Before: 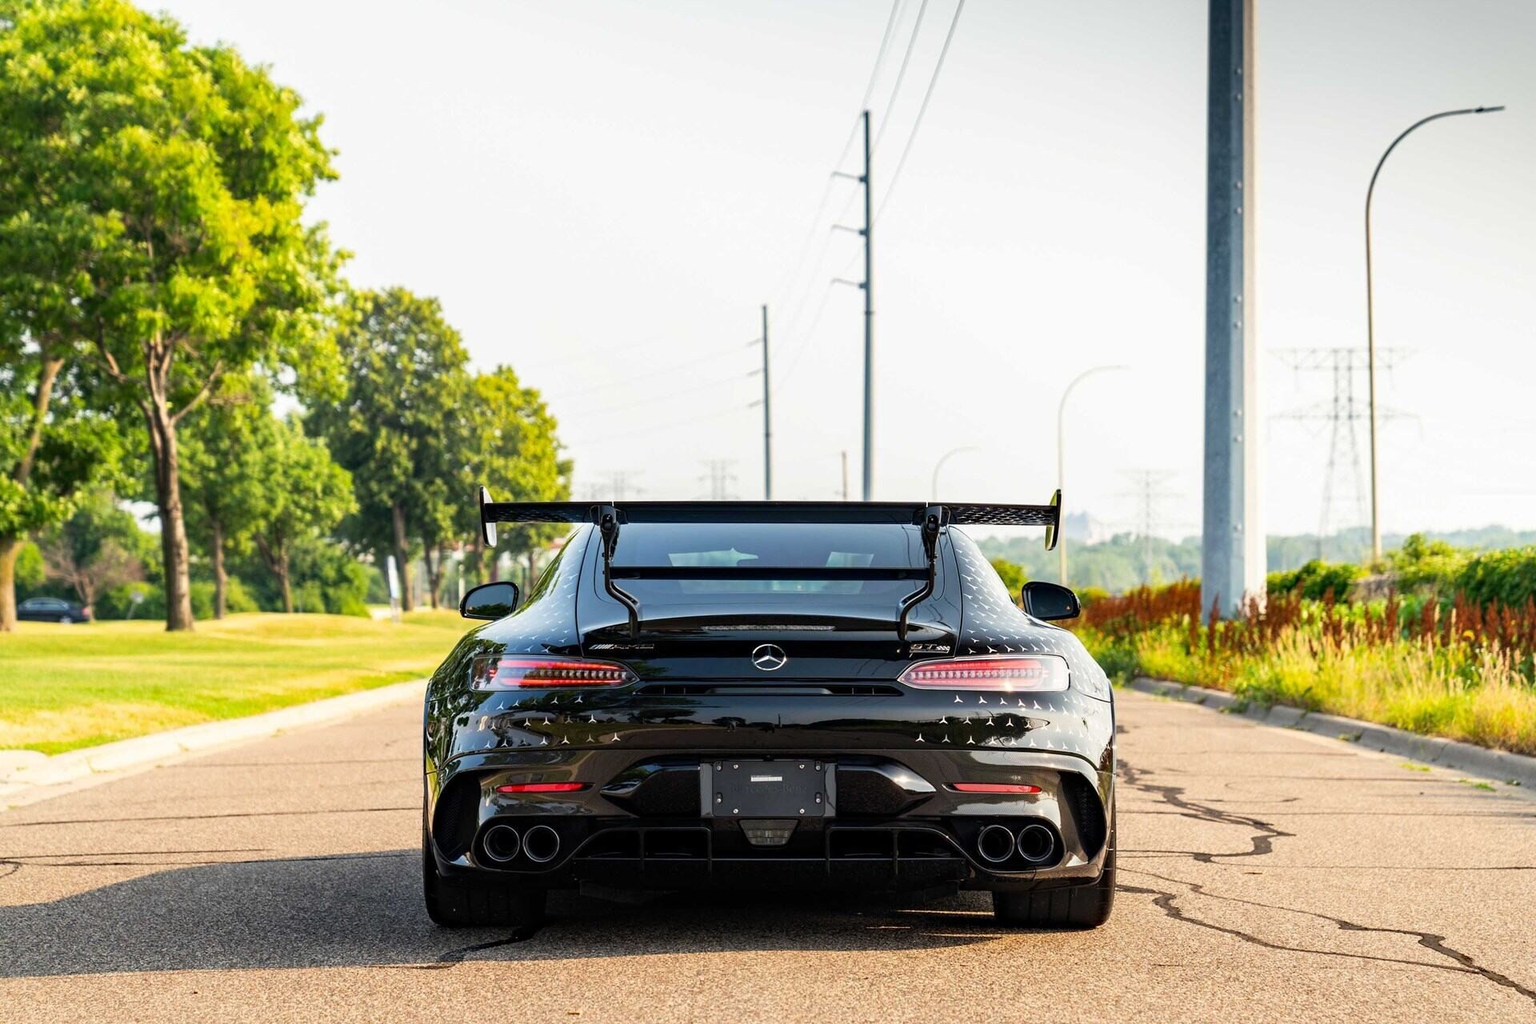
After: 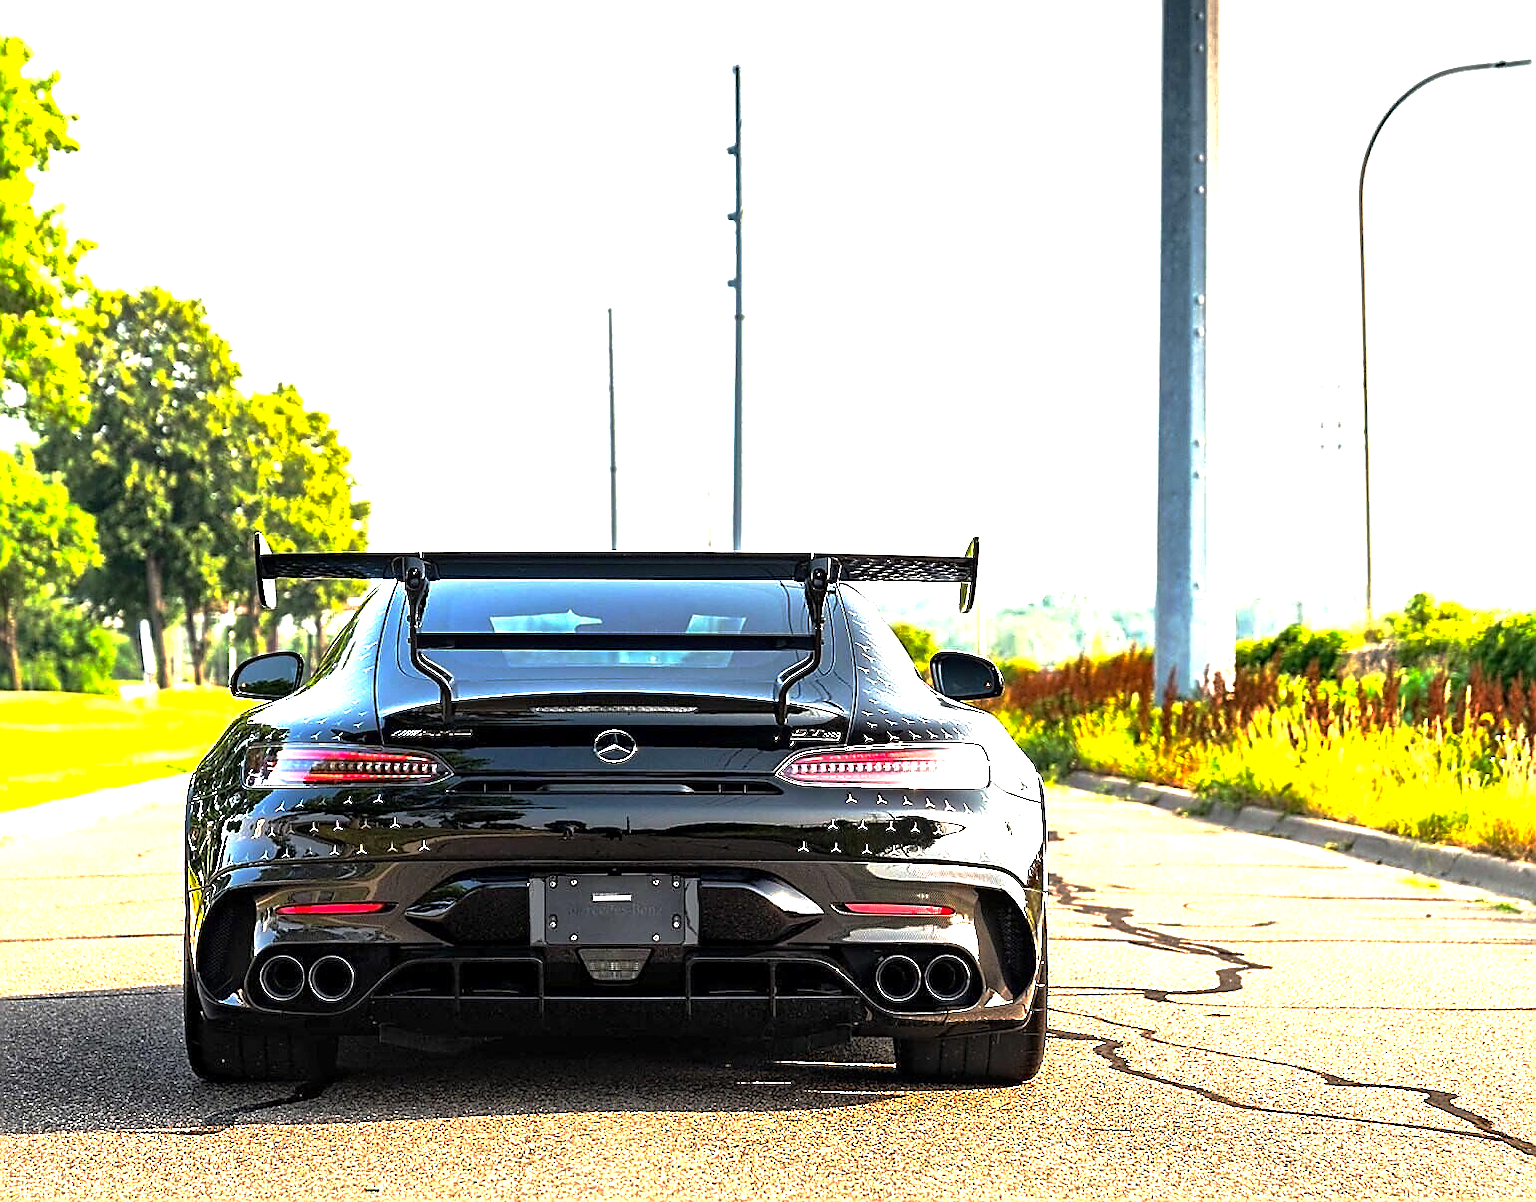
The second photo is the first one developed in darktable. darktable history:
vibrance: vibrance 10%
sharpen: radius 1.4, amount 1.25, threshold 0.7
crop and rotate: left 17.959%, top 5.771%, right 1.742%
base curve: curves: ch0 [(0, 0) (0.595, 0.418) (1, 1)], preserve colors none
local contrast: mode bilateral grid, contrast 20, coarseness 50, detail 161%, midtone range 0.2
exposure: black level correction -0.002, exposure 1.115 EV, compensate highlight preservation false
